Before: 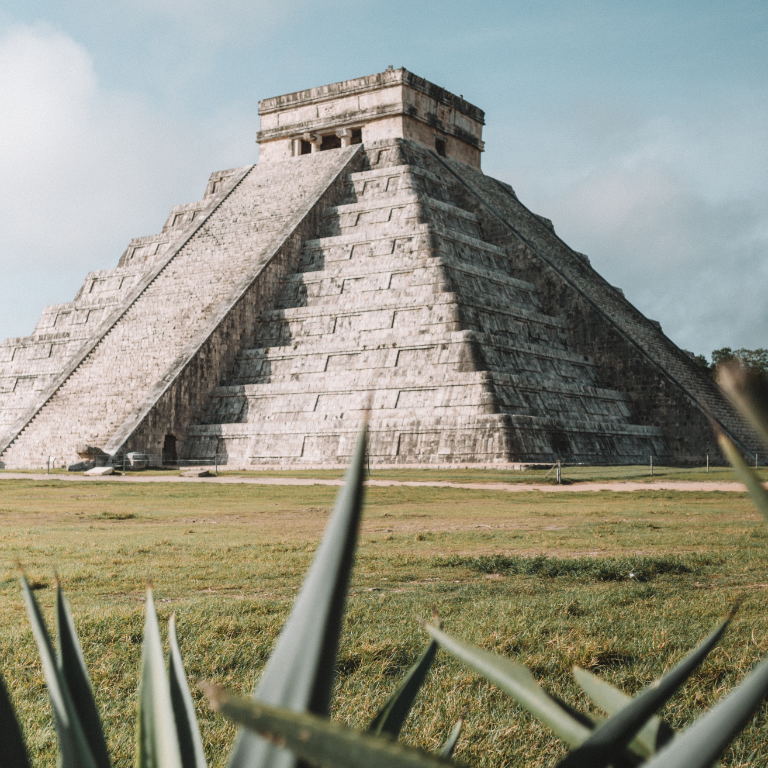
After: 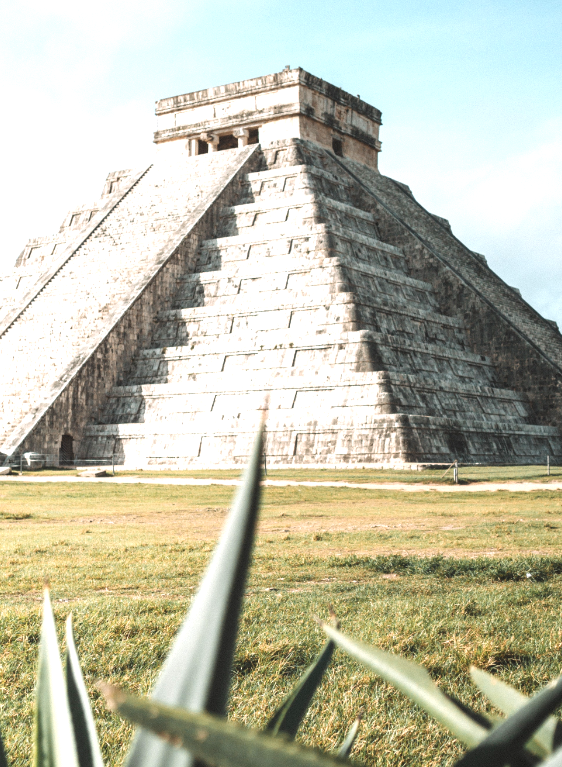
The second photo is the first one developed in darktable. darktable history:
crop: left 13.443%, right 13.31%
exposure: exposure 1 EV, compensate highlight preservation false
